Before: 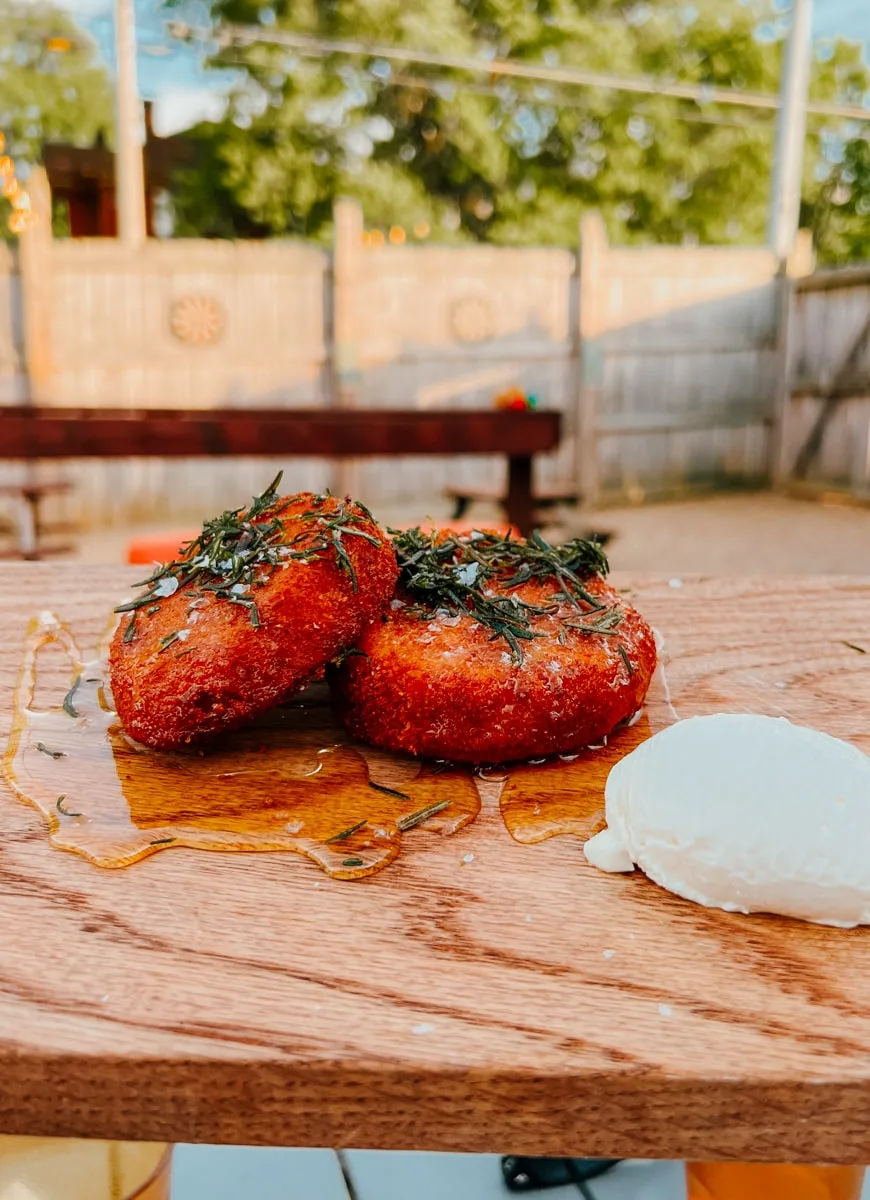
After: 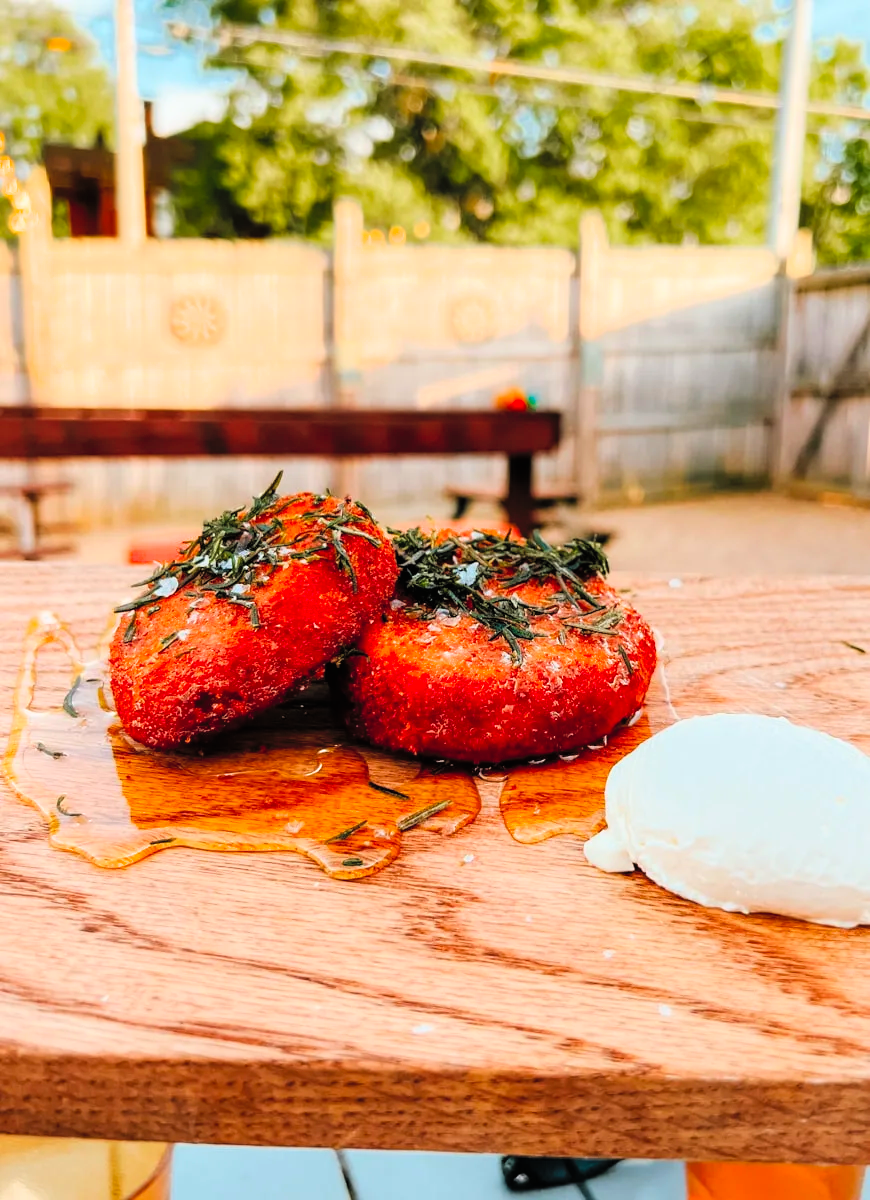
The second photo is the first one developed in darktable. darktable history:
filmic rgb: white relative exposure 2.45 EV, hardness 6.33
contrast brightness saturation: contrast 0.07, brightness 0.18, saturation 0.4
